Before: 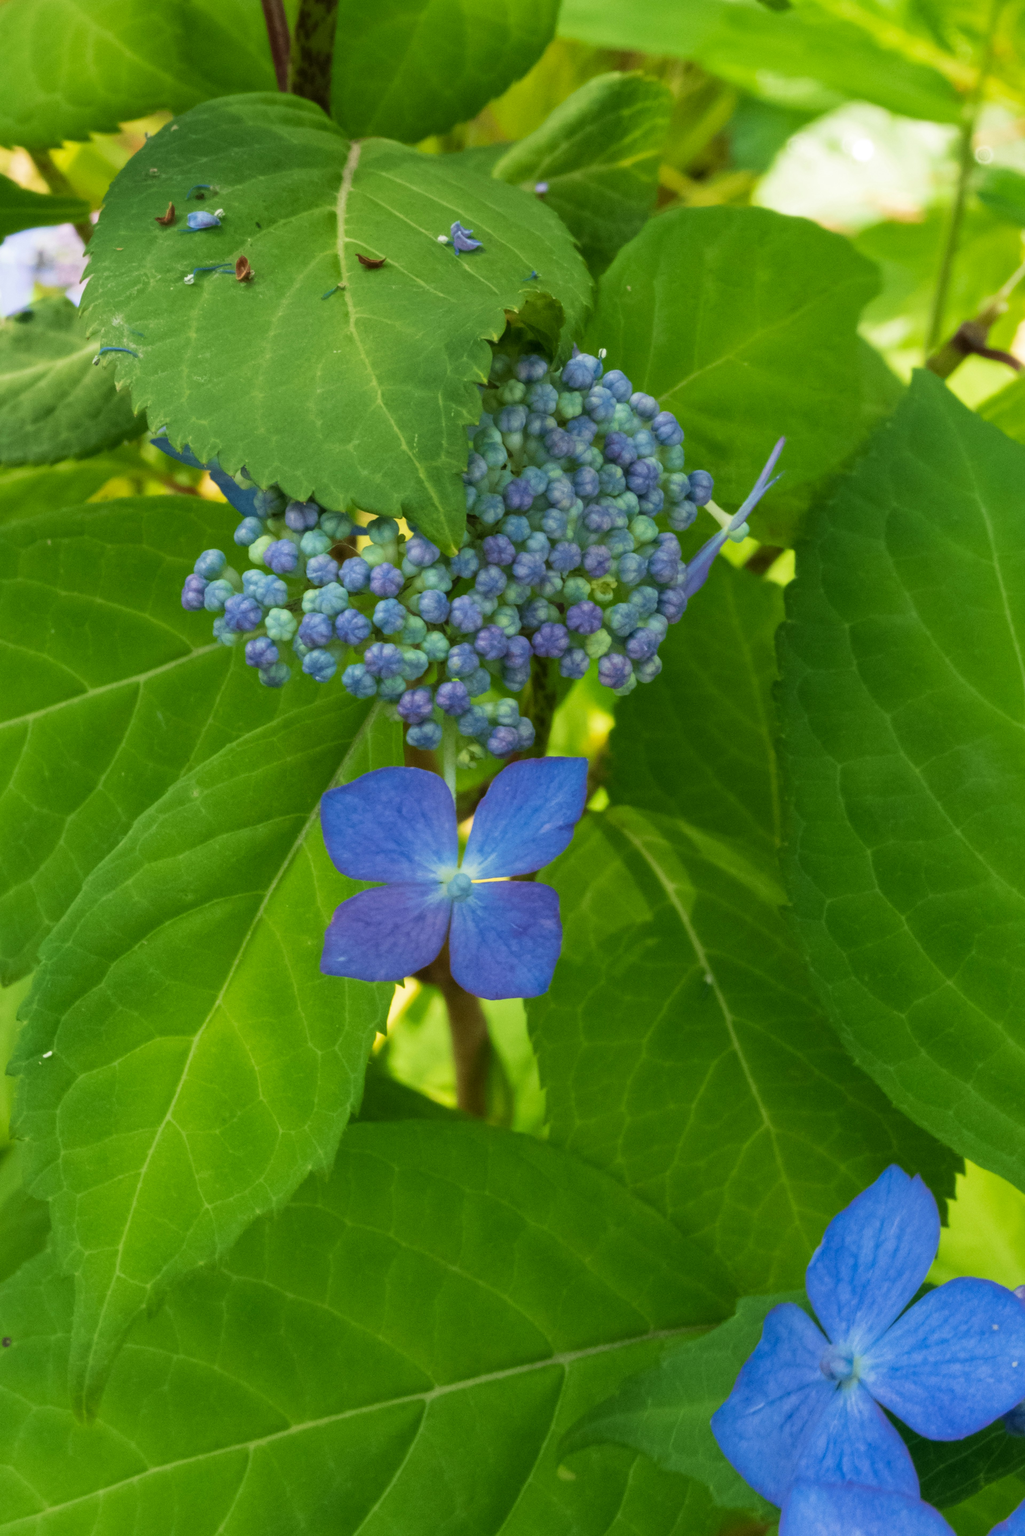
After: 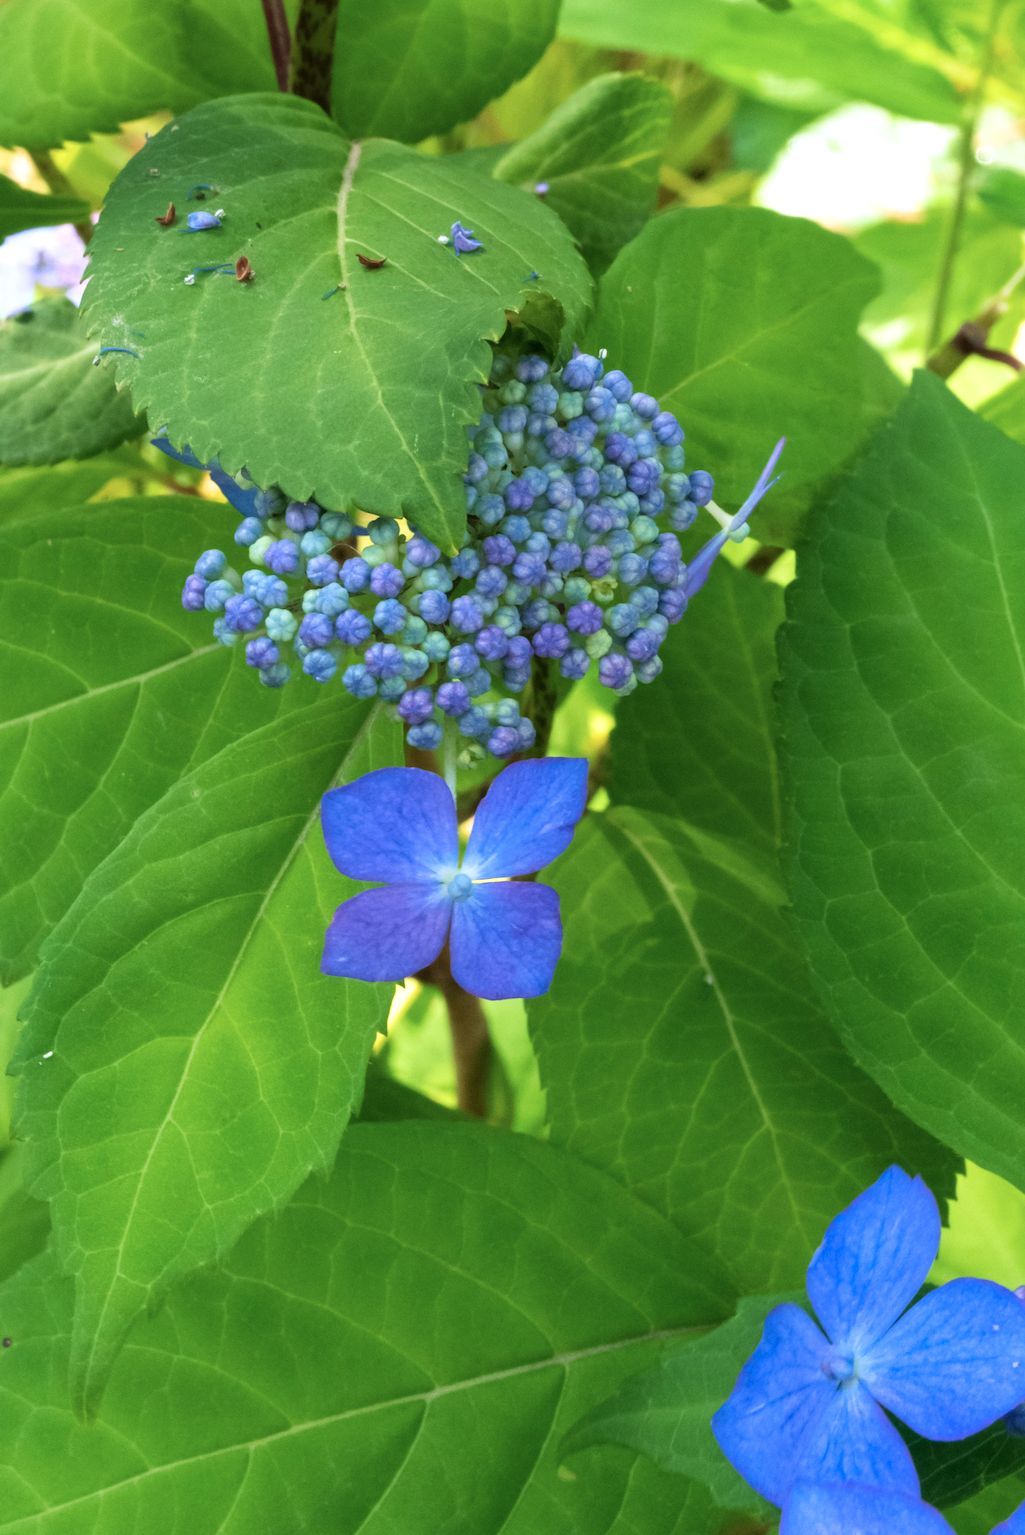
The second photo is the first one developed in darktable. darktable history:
tone equalizer: -8 EV -0.384 EV, -7 EV -0.415 EV, -6 EV -0.351 EV, -5 EV -0.198 EV, -3 EV 0.242 EV, -2 EV 0.355 EV, -1 EV 0.372 EV, +0 EV 0.386 EV
color calibration: illuminant custom, x 0.367, y 0.392, temperature 4433.38 K
